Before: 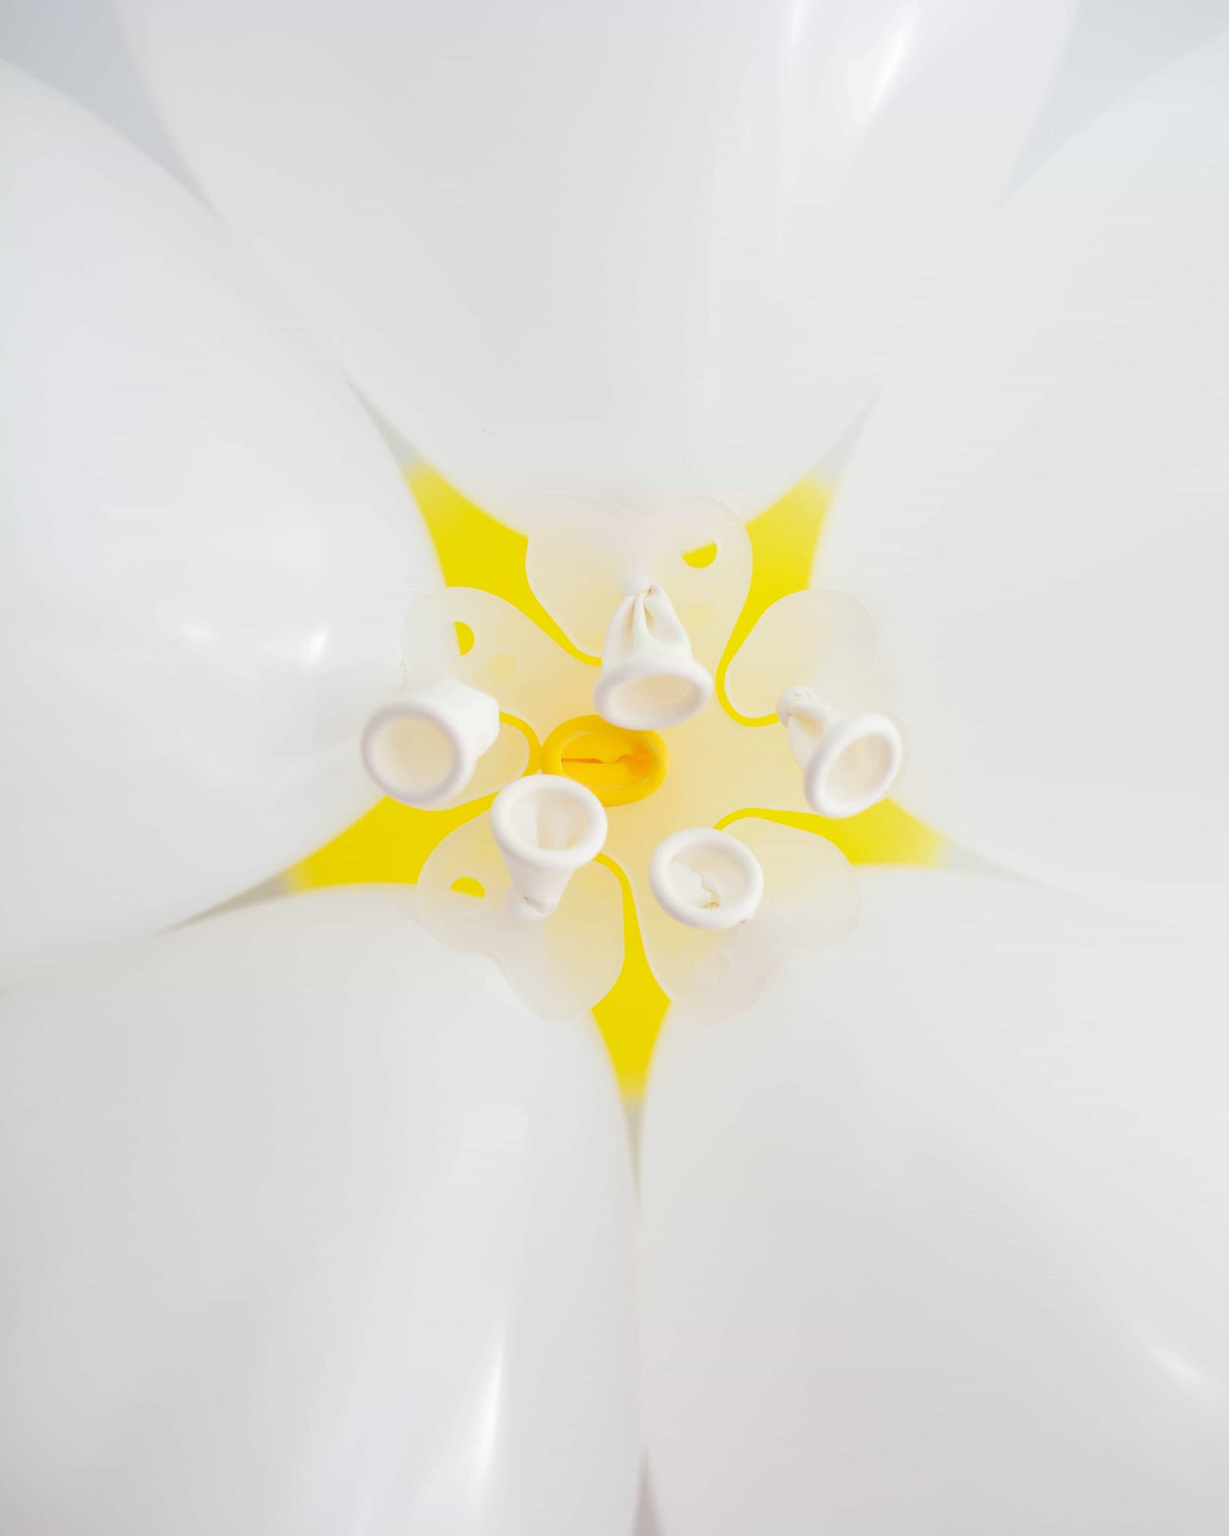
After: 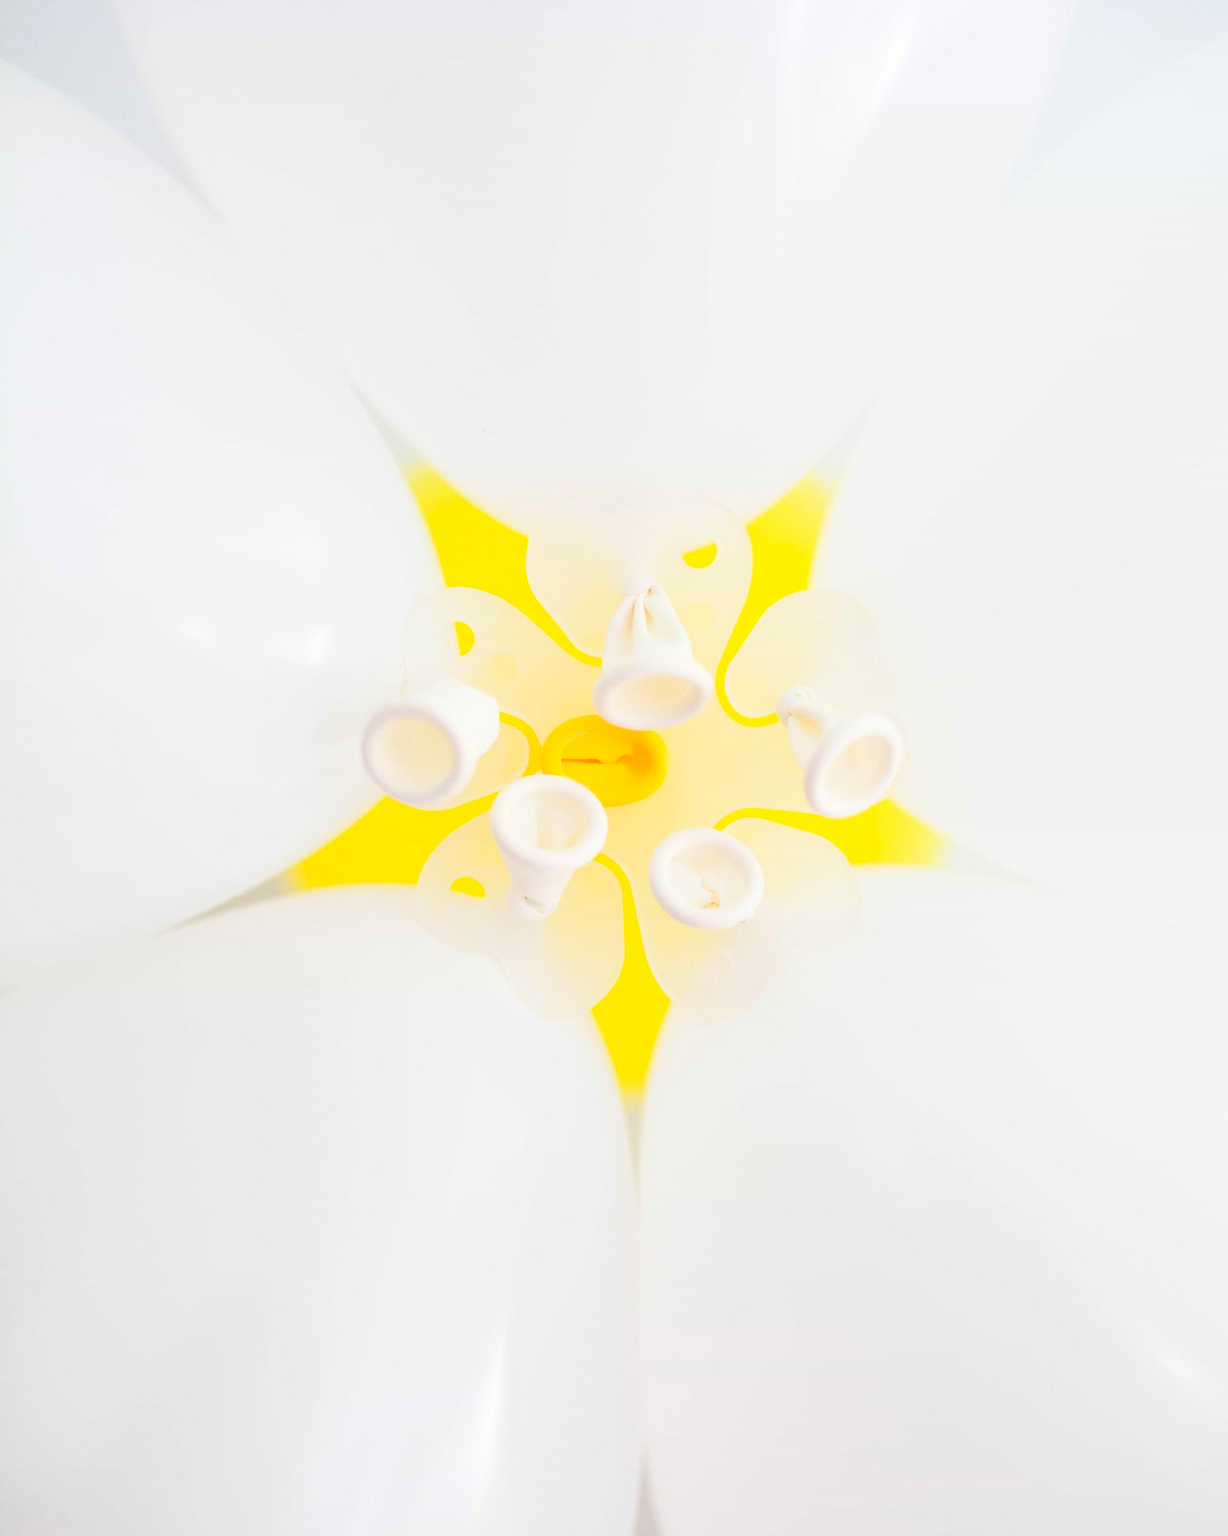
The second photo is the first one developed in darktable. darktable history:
sharpen: amount 0.213
contrast brightness saturation: contrast 0.314, brightness -0.076, saturation 0.166
